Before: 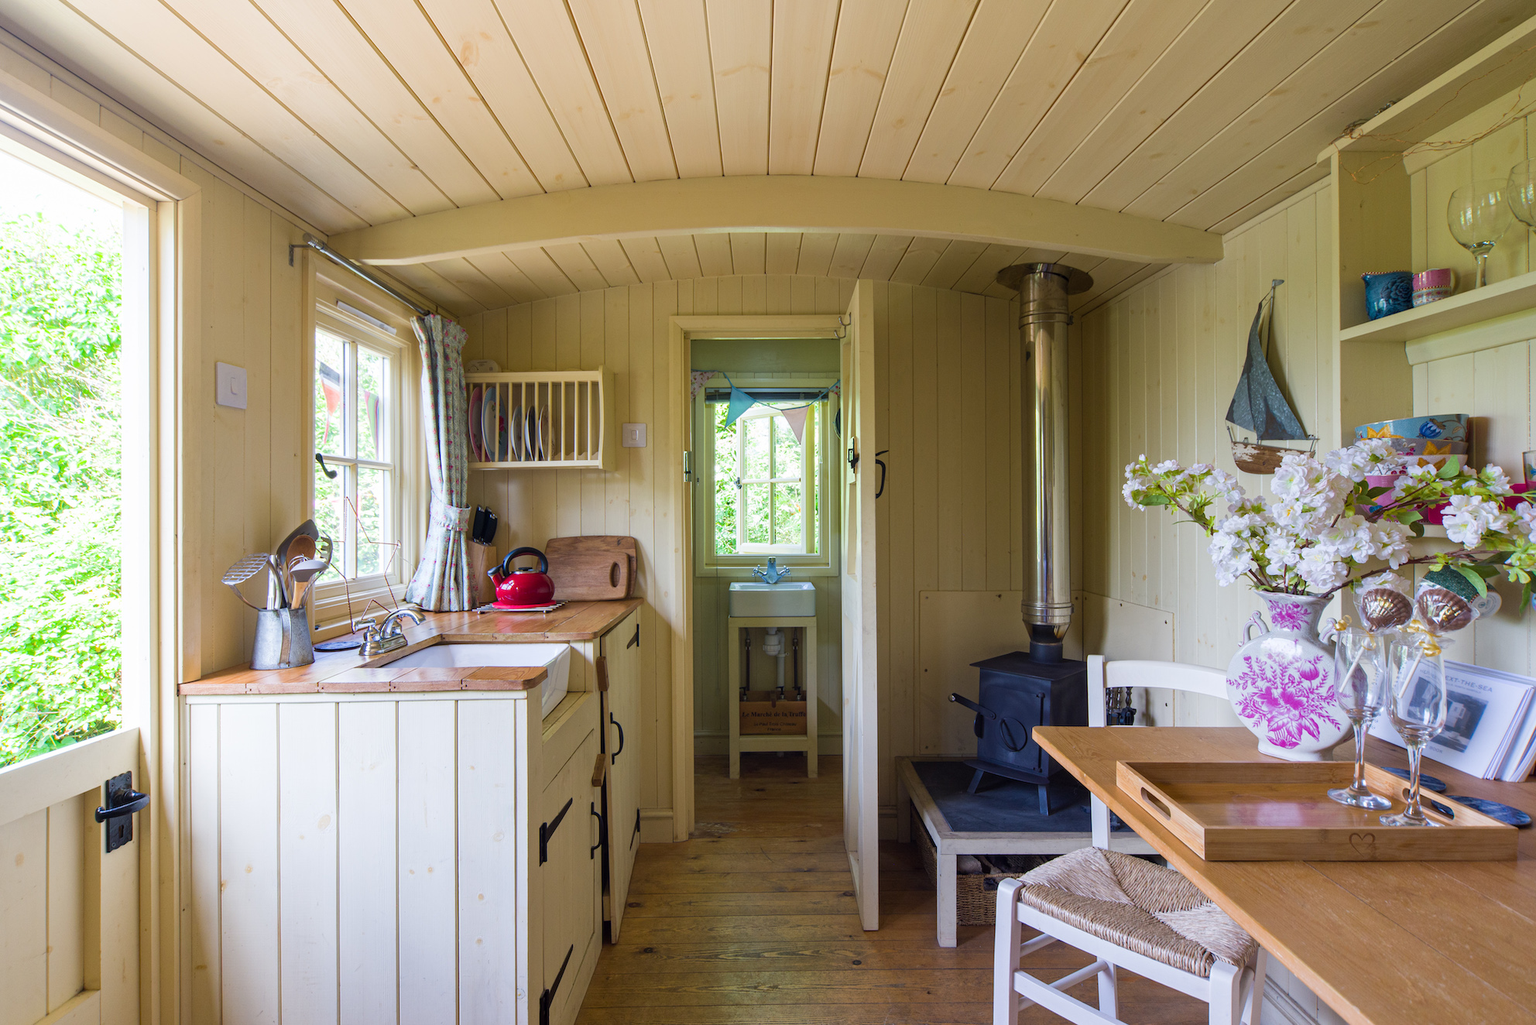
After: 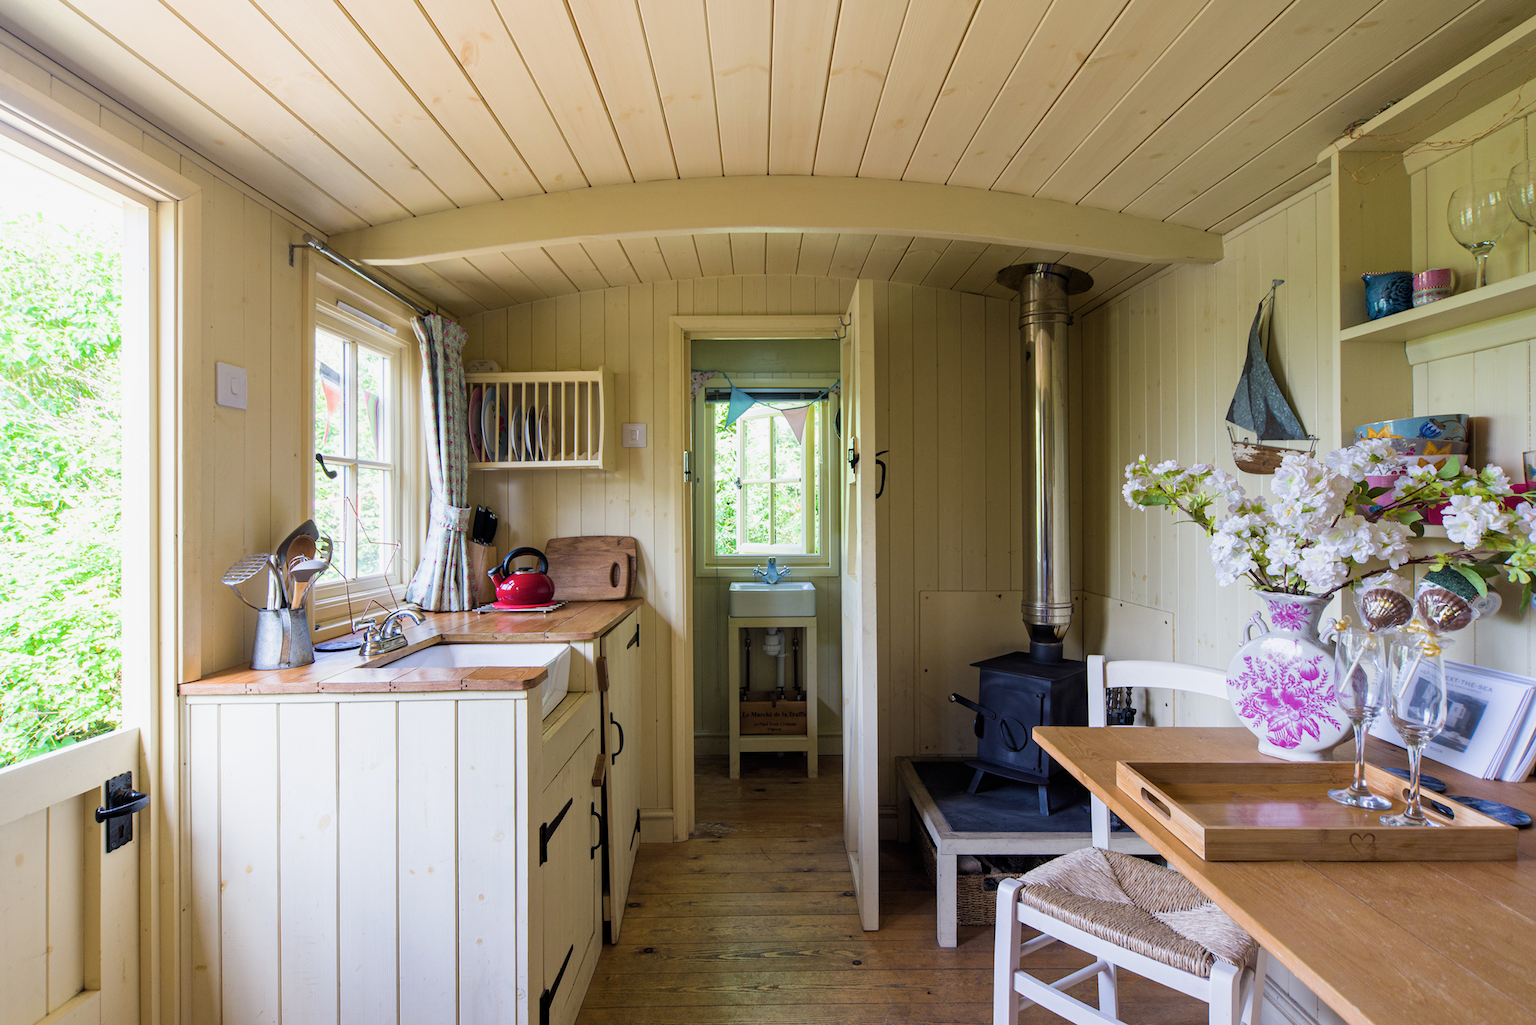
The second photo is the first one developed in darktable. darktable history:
contrast brightness saturation: saturation -0.05
filmic rgb: black relative exposure -12.8 EV, white relative exposure 2.8 EV, threshold 3 EV, target black luminance 0%, hardness 8.54, latitude 70.41%, contrast 1.133, shadows ↔ highlights balance -0.395%, color science v4 (2020), enable highlight reconstruction true
